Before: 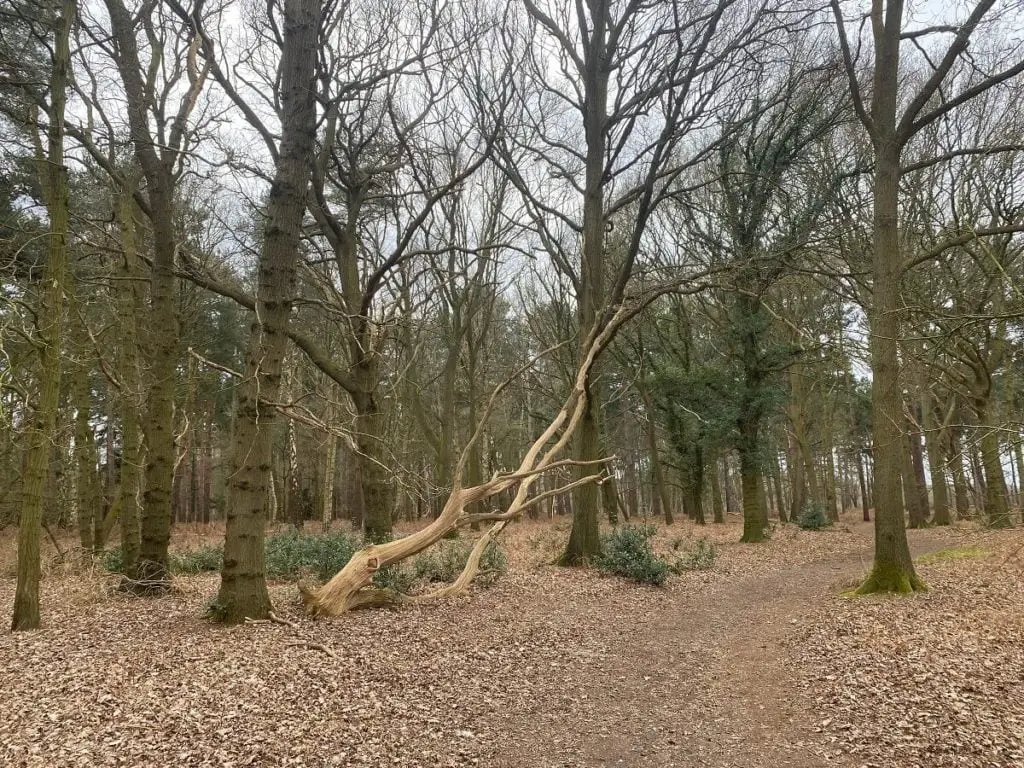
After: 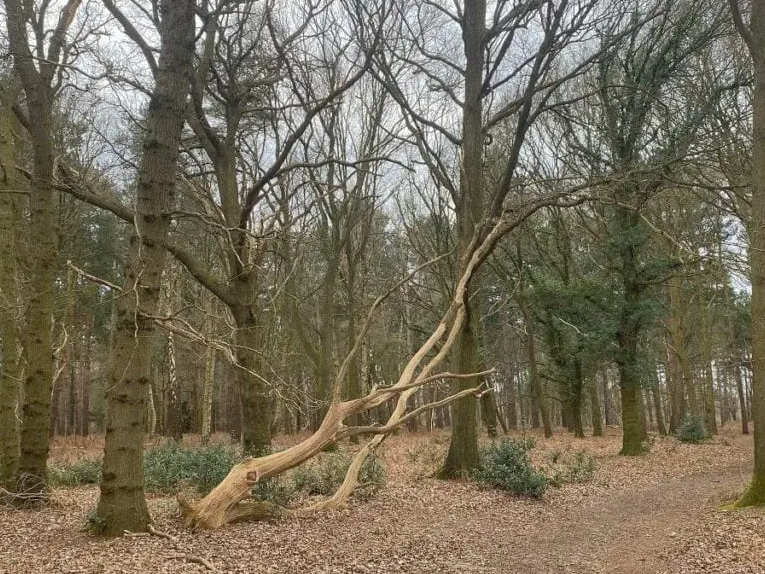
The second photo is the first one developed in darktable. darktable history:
crop and rotate: left 11.831%, top 11.346%, right 13.429%, bottom 13.899%
grain: on, module defaults
shadows and highlights: on, module defaults
